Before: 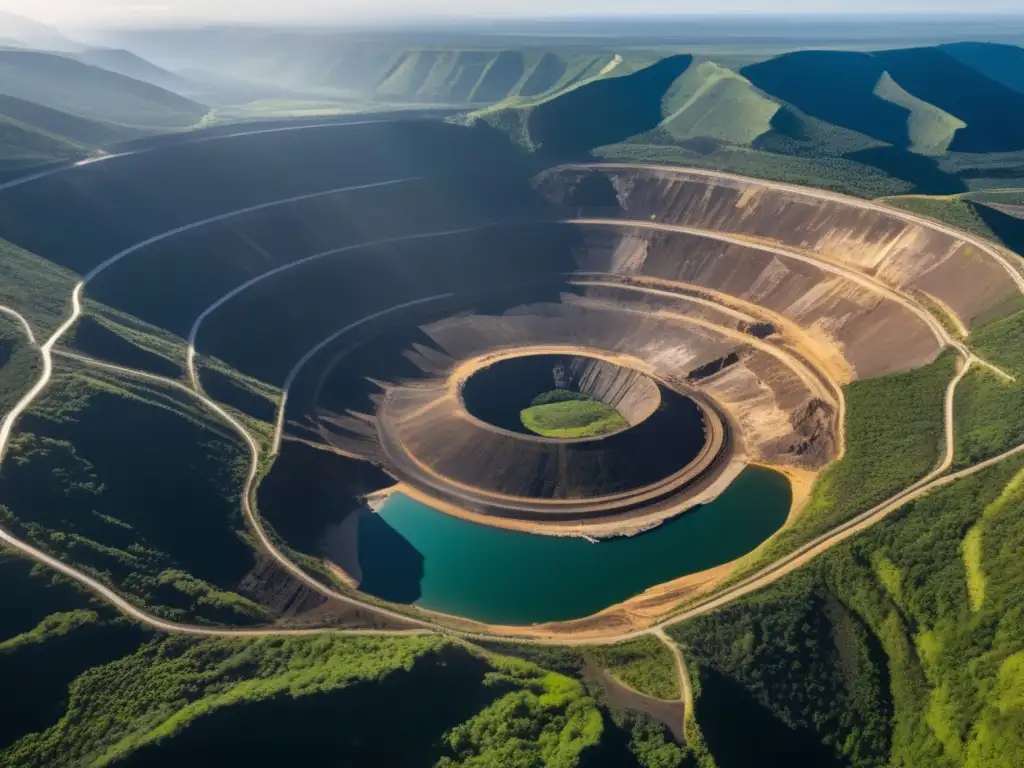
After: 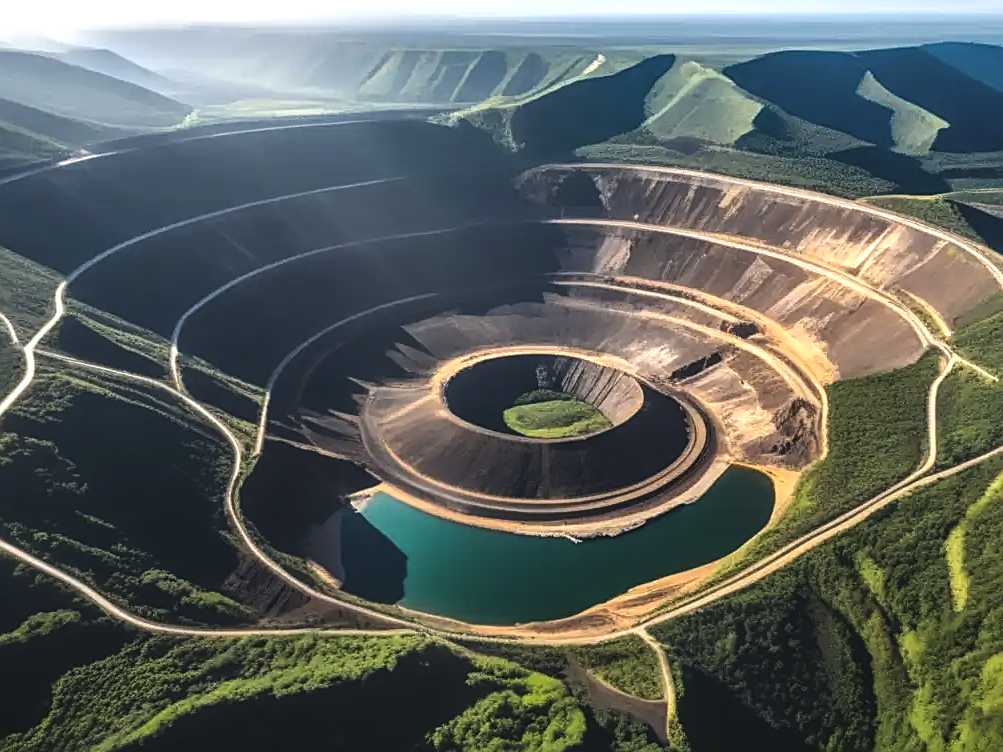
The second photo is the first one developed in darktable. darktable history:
sharpen: on, module defaults
exposure: black level correction -0.015, exposure -0.125 EV, compensate highlight preservation false
tone equalizer: -8 EV -0.75 EV, -7 EV -0.7 EV, -6 EV -0.6 EV, -5 EV -0.4 EV, -3 EV 0.4 EV, -2 EV 0.6 EV, -1 EV 0.7 EV, +0 EV 0.75 EV, edges refinement/feathering 500, mask exposure compensation -1.57 EV, preserve details no
crop: left 1.743%, right 0.268%, bottom 2.011%
local contrast: on, module defaults
base curve: curves: ch0 [(0, 0) (0.297, 0.298) (1, 1)], preserve colors none
